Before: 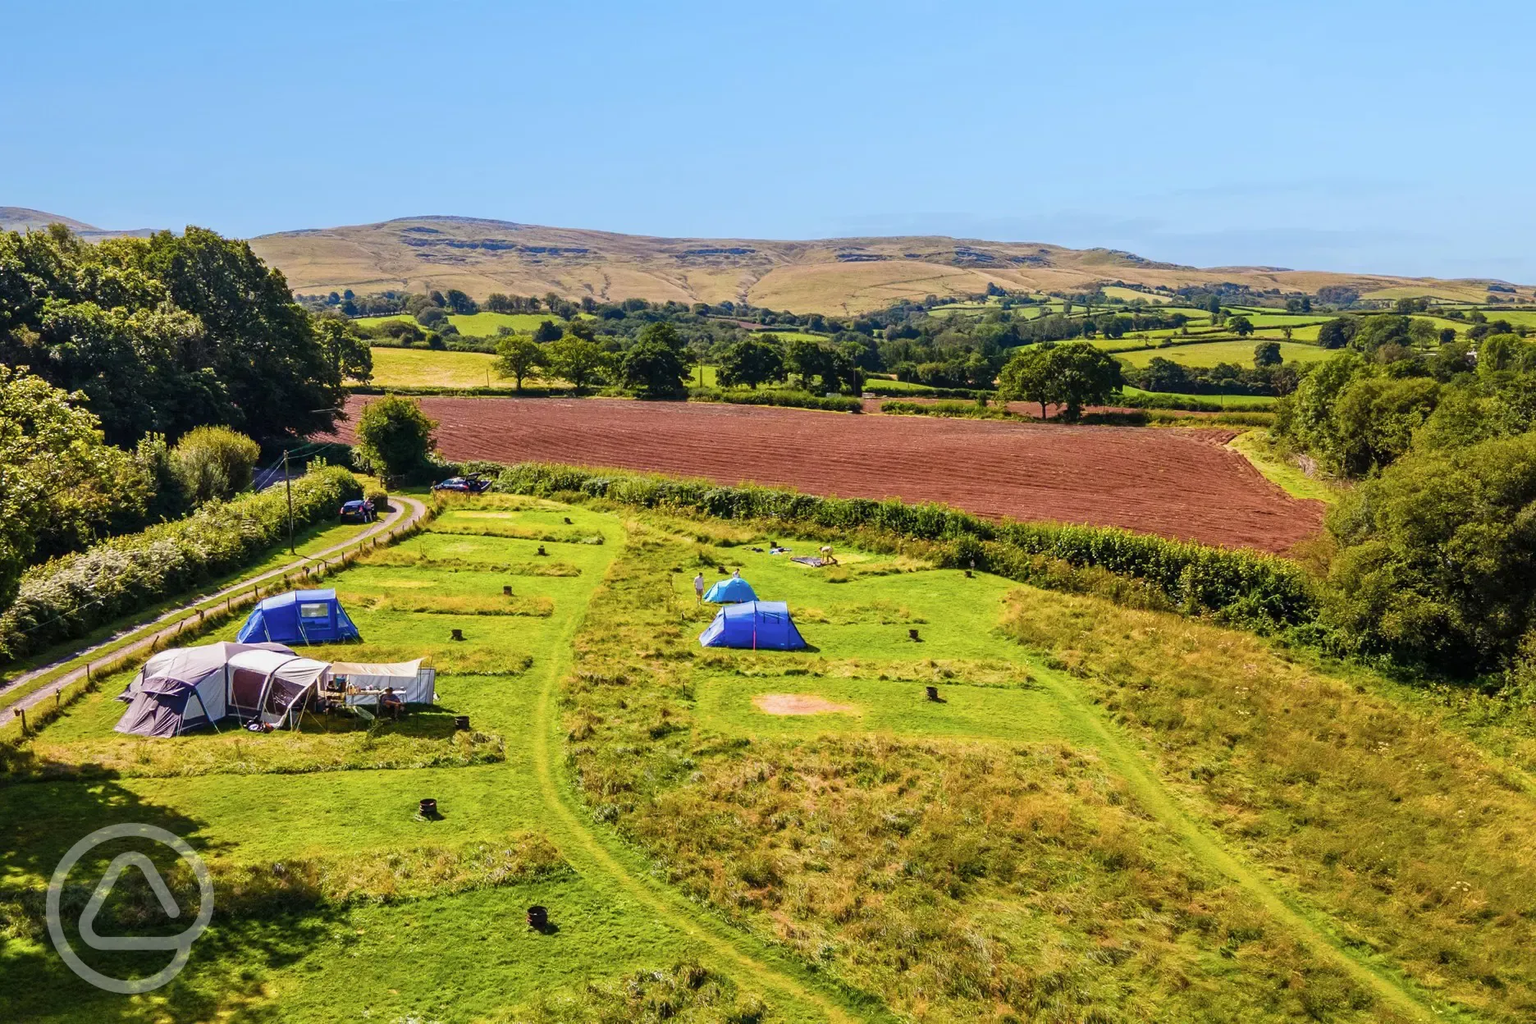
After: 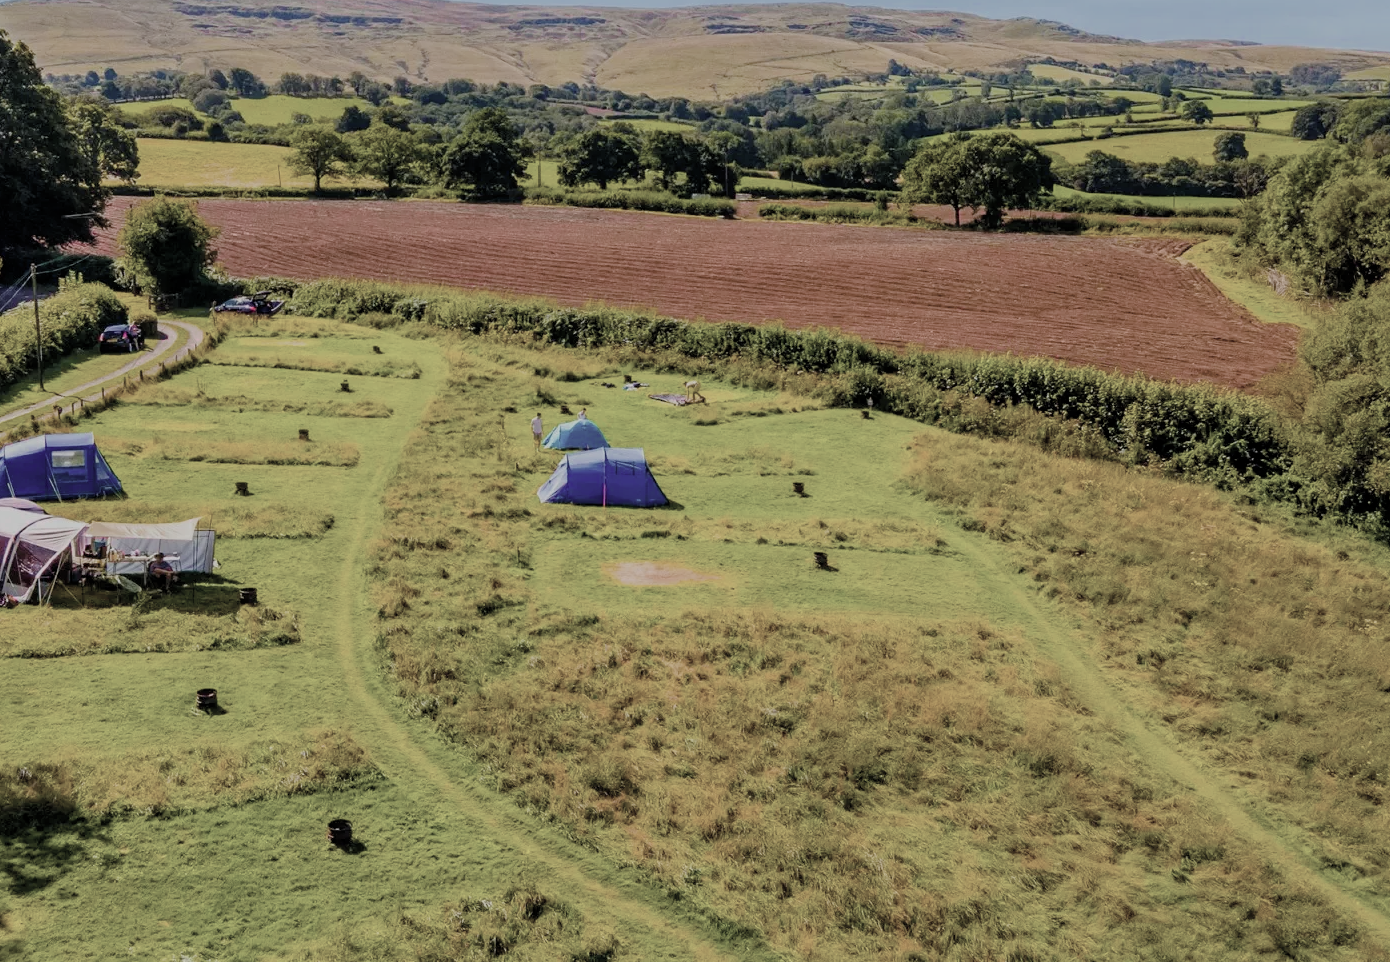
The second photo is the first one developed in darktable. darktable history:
color zones: curves: ch0 [(0, 0.6) (0.129, 0.508) (0.193, 0.483) (0.429, 0.5) (0.571, 0.5) (0.714, 0.5) (0.857, 0.5) (1, 0.6)]; ch1 [(0, 0.481) (0.112, 0.245) (0.213, 0.223) (0.429, 0.233) (0.571, 0.231) (0.683, 0.242) (0.857, 0.296) (1, 0.481)]
color balance rgb: perceptual saturation grading › global saturation 30.025%, global vibrance 23.856%
filmic rgb: black relative exposure -8.8 EV, white relative exposure 4.98 EV, target black luminance 0%, hardness 3.77, latitude 66.48%, contrast 0.82, highlights saturation mix 10.37%, shadows ↔ highlights balance 20.22%, iterations of high-quality reconstruction 0
crop: left 16.844%, top 22.89%, right 8.873%
